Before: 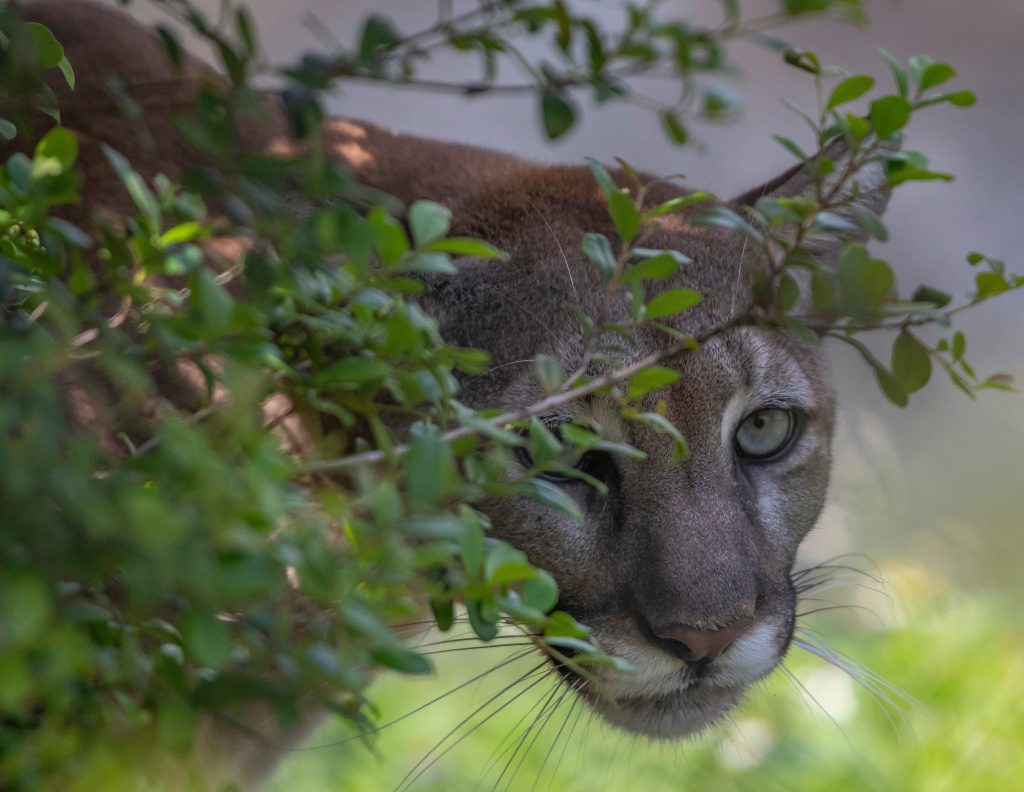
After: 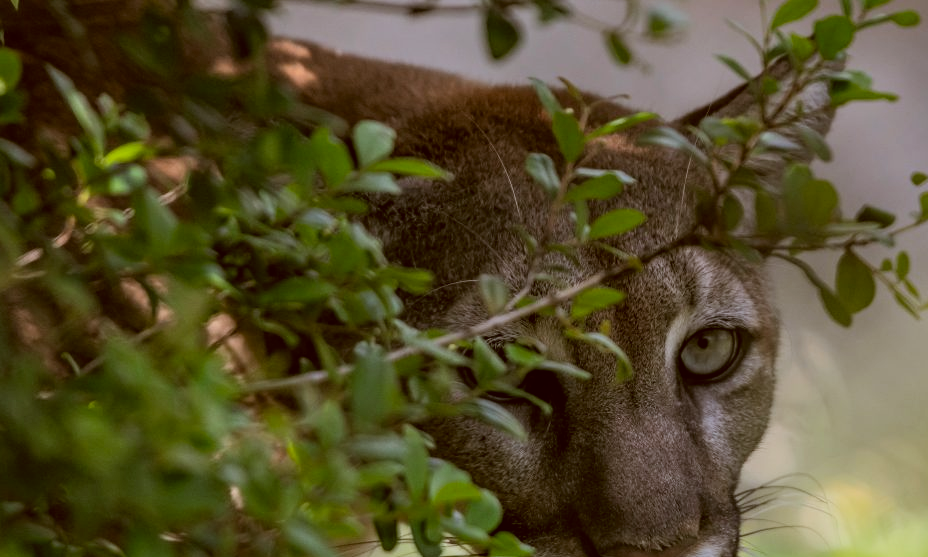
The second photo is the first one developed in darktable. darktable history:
color correction: highlights a* -0.367, highlights b* 0.181, shadows a* 4.86, shadows b* 20.67
crop: left 5.532%, top 10.221%, right 3.793%, bottom 19.427%
filmic rgb: black relative exposure -16 EV, white relative exposure 5.33 EV, hardness 5.92, contrast 1.237, color science v6 (2022)
